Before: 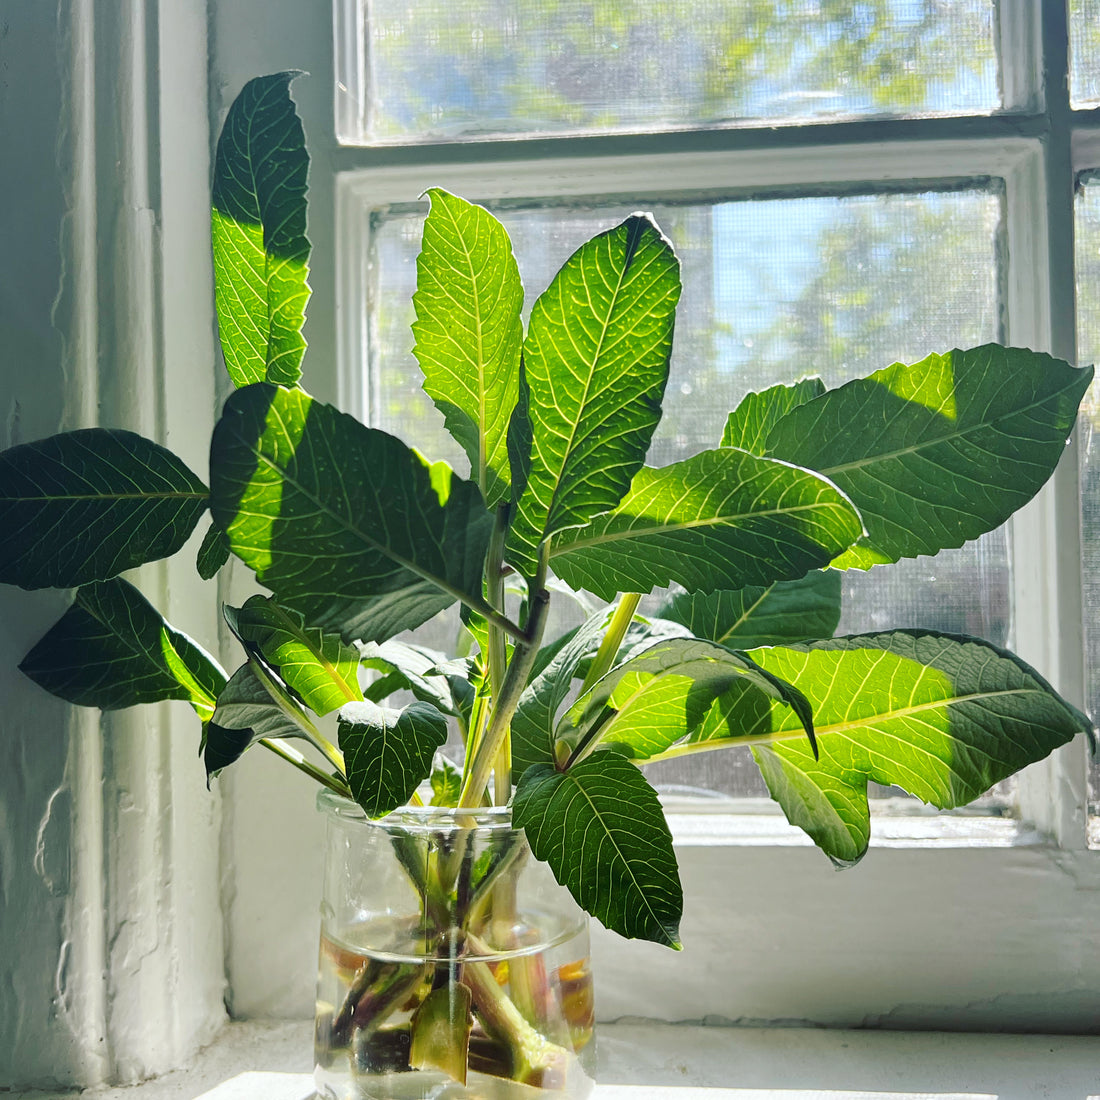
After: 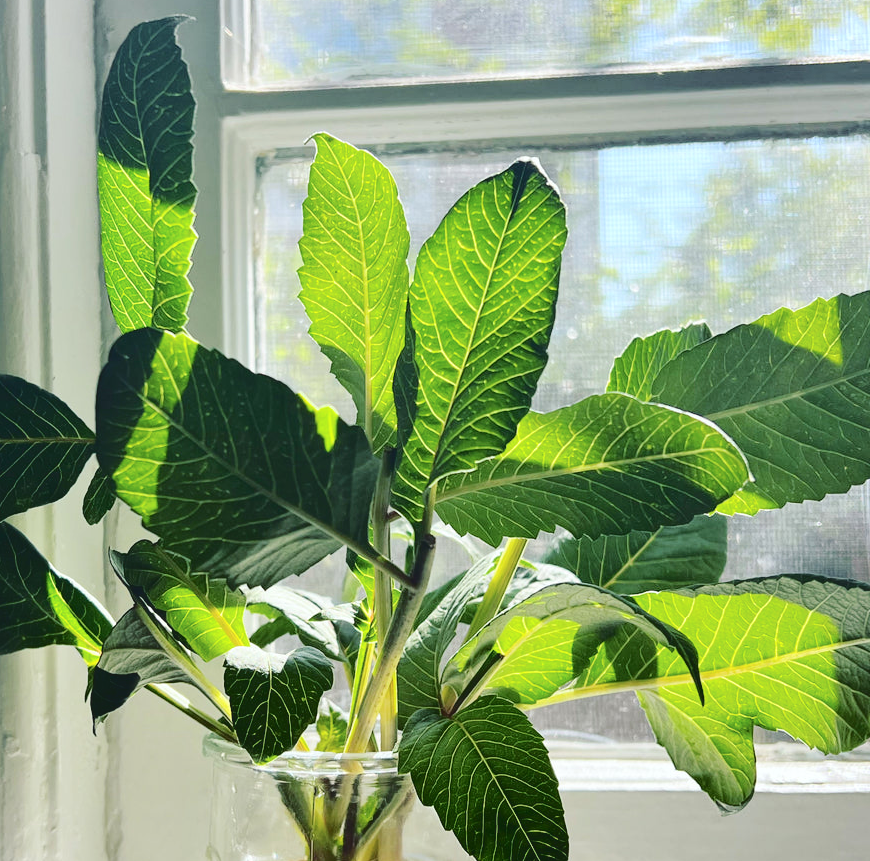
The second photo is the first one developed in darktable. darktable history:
tone curve: curves: ch0 [(0, 0) (0.003, 0.074) (0.011, 0.079) (0.025, 0.083) (0.044, 0.095) (0.069, 0.097) (0.1, 0.11) (0.136, 0.131) (0.177, 0.159) (0.224, 0.209) (0.277, 0.279) (0.335, 0.367) (0.399, 0.455) (0.468, 0.538) (0.543, 0.621) (0.623, 0.699) (0.709, 0.782) (0.801, 0.848) (0.898, 0.924) (1, 1)], color space Lab, independent channels, preserve colors none
crop and rotate: left 10.421%, top 5.022%, right 10.482%, bottom 16.633%
